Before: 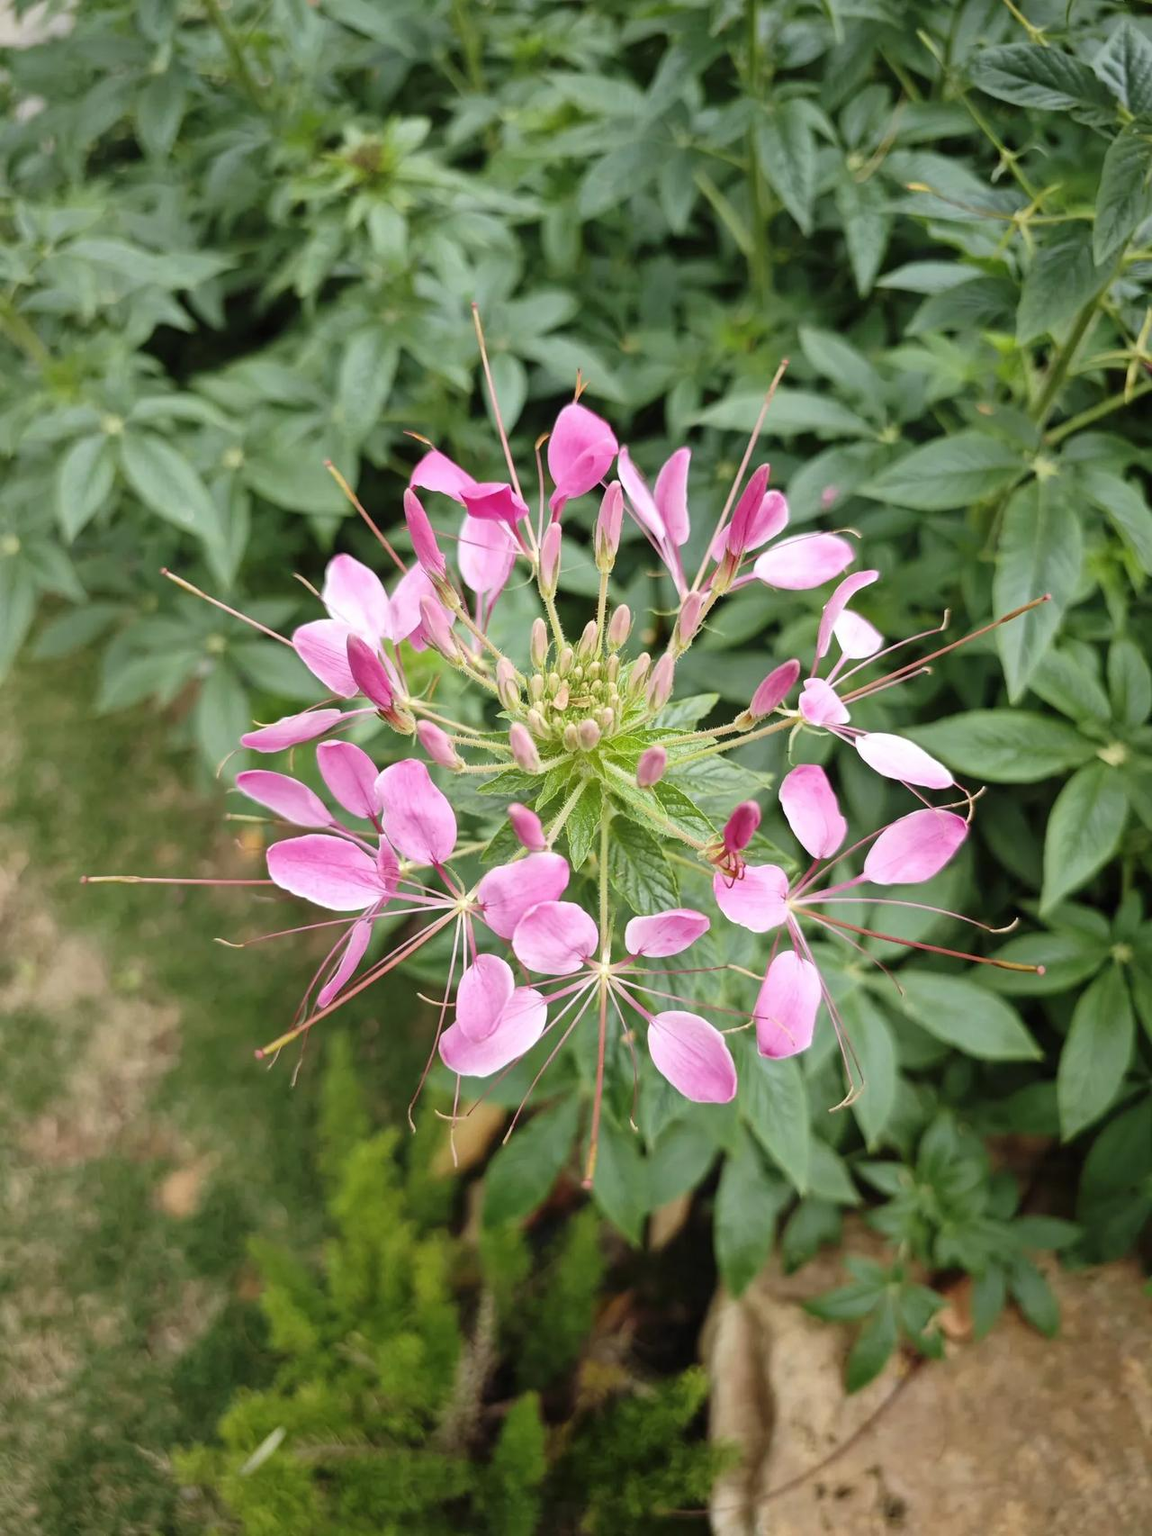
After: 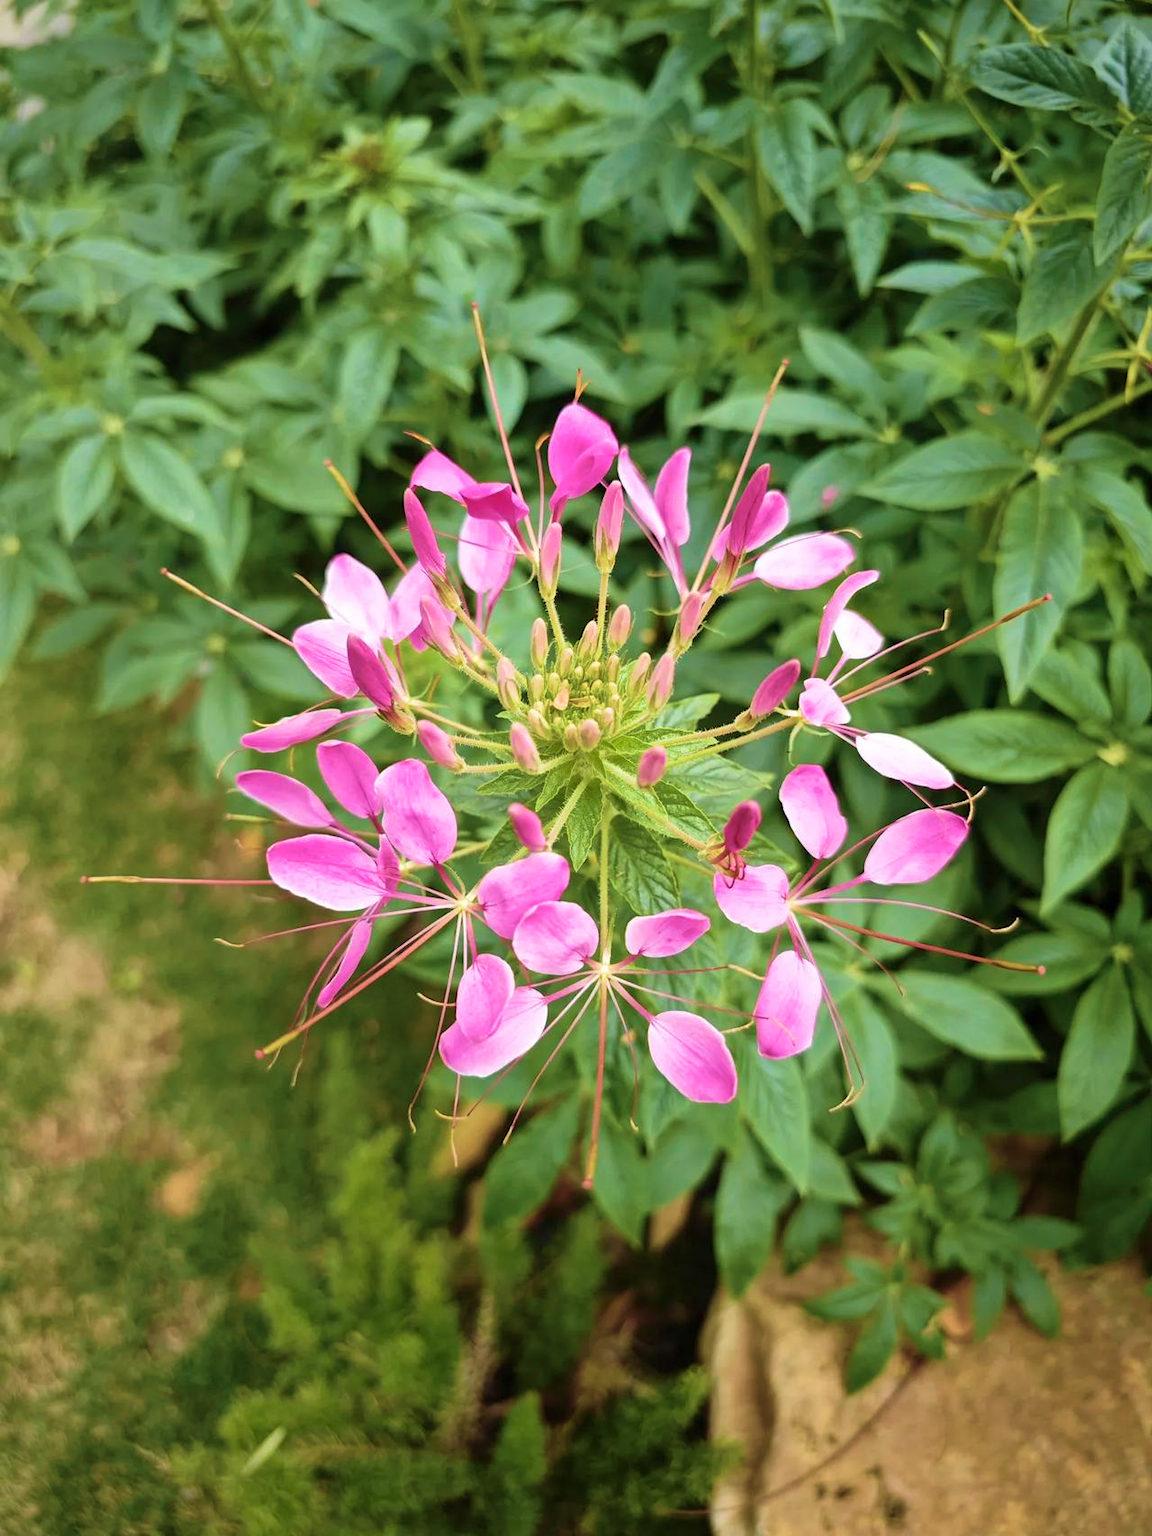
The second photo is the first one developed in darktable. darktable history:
exposure: black level correction 0.001, compensate highlight preservation false
velvia: strength 74.53%
